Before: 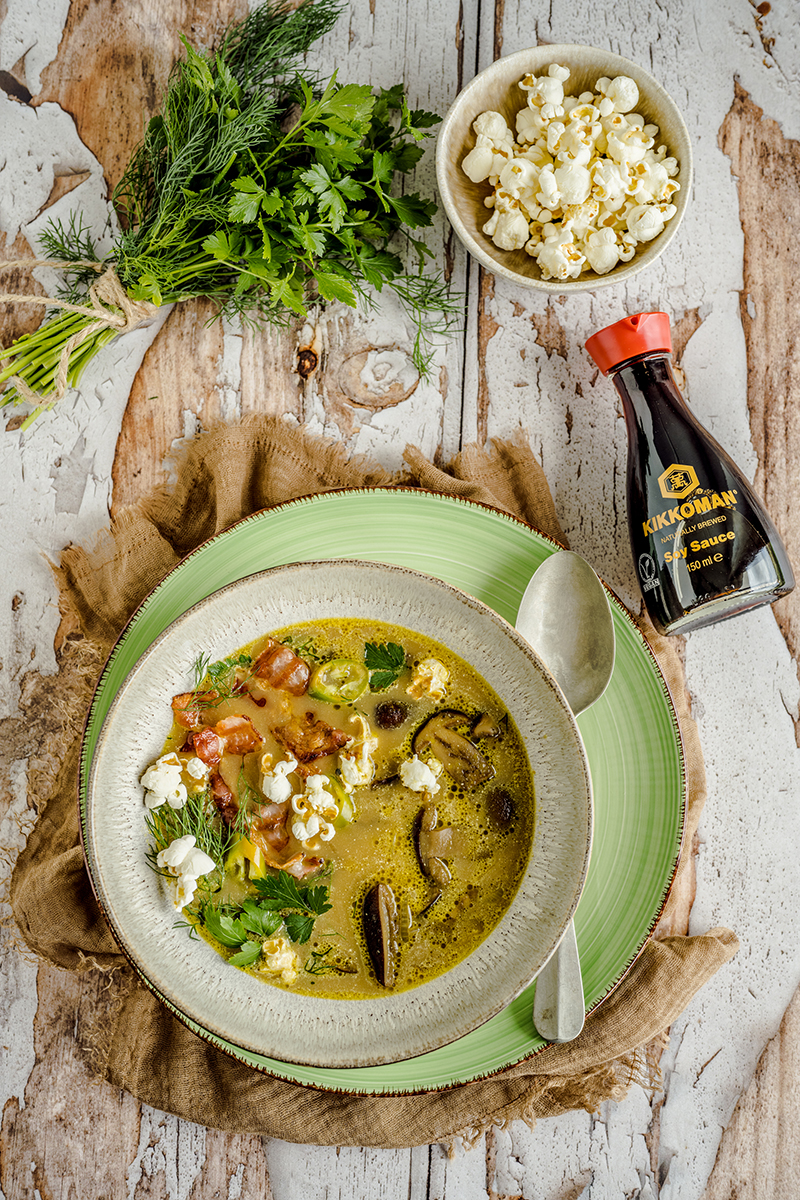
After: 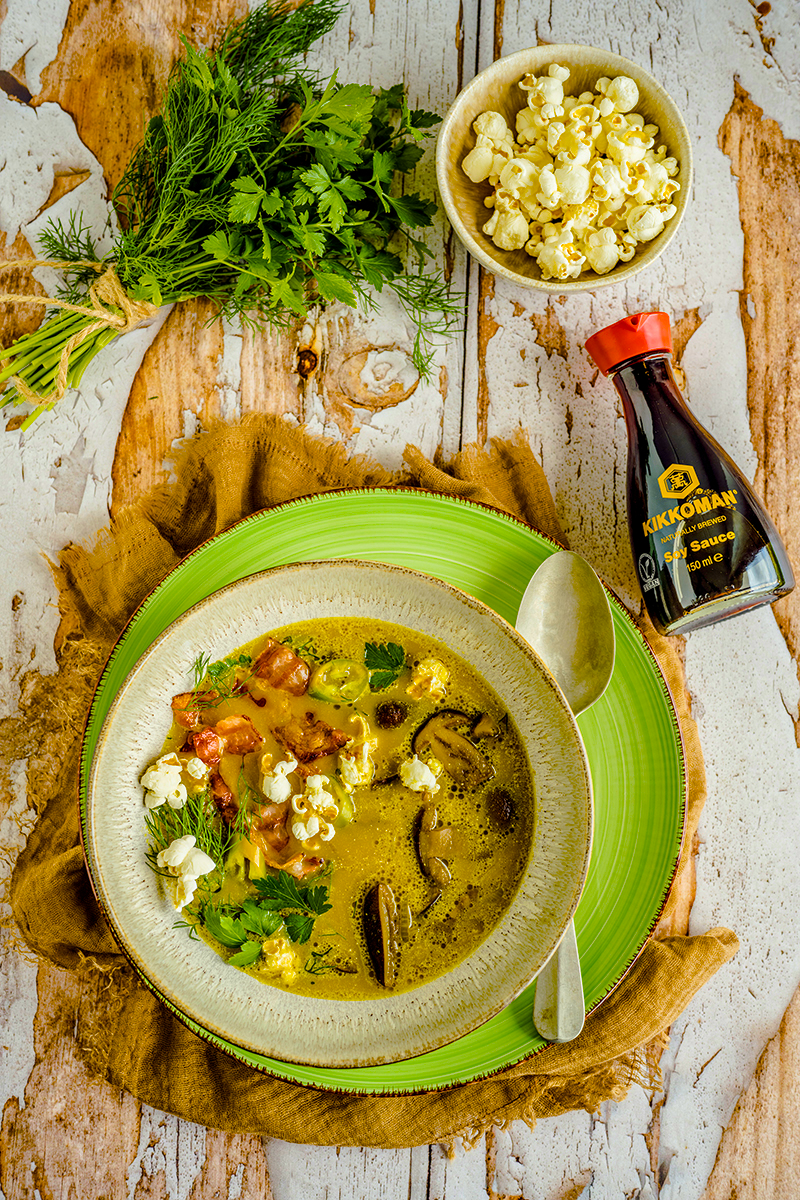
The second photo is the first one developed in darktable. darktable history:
white balance: emerald 1
color balance rgb: linear chroma grading › global chroma 42%, perceptual saturation grading › global saturation 42%, global vibrance 33%
